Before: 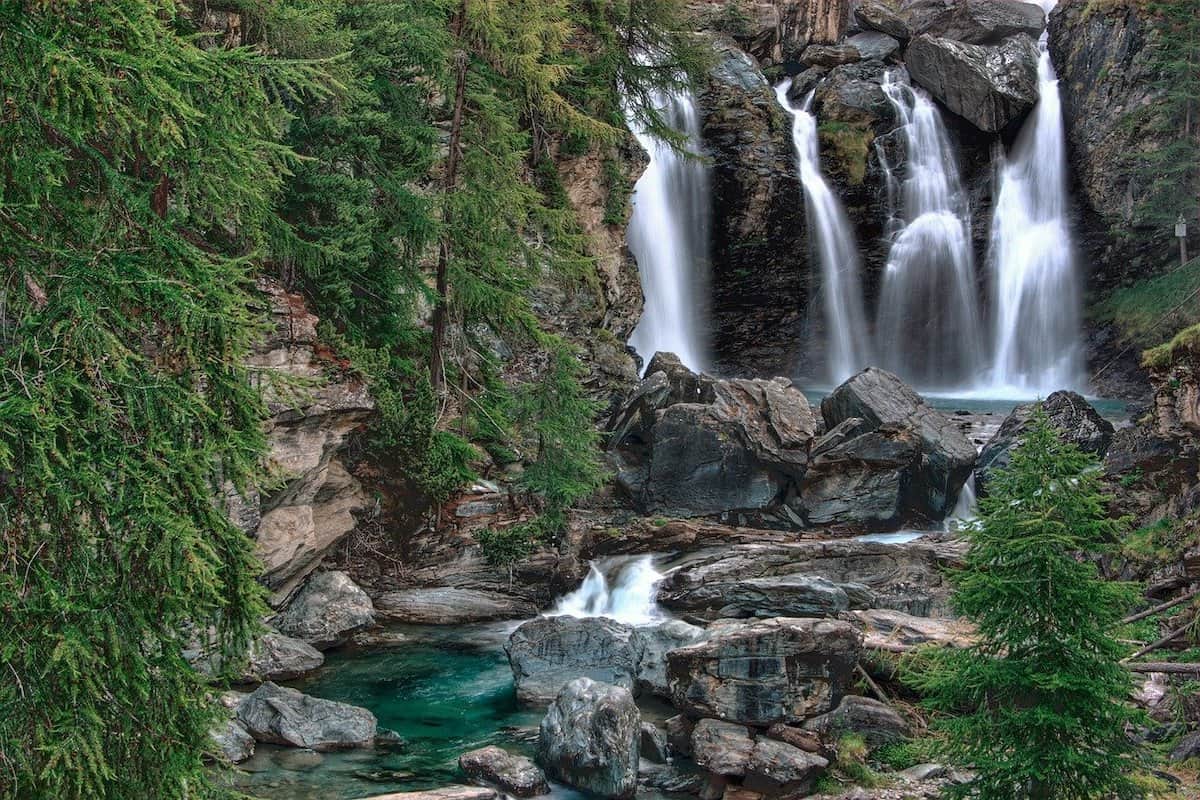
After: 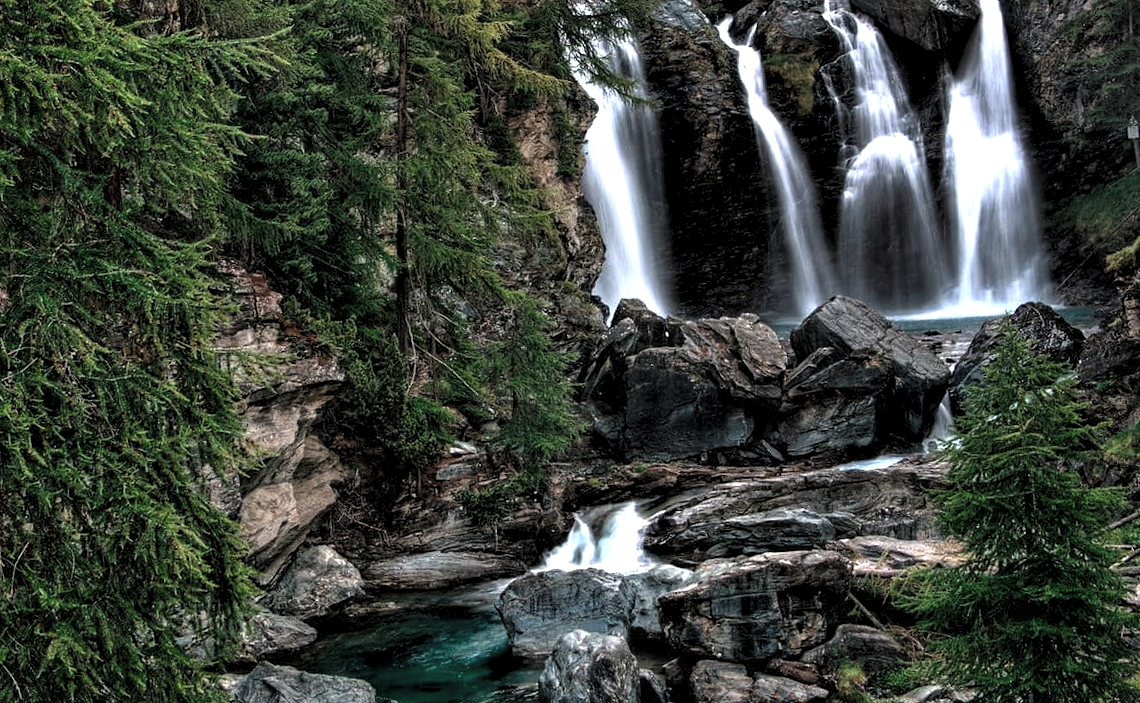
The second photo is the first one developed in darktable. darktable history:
tone equalizer: on, module defaults
rotate and perspective: rotation -5°, crop left 0.05, crop right 0.952, crop top 0.11, crop bottom 0.89
levels: levels [0.129, 0.519, 0.867]
